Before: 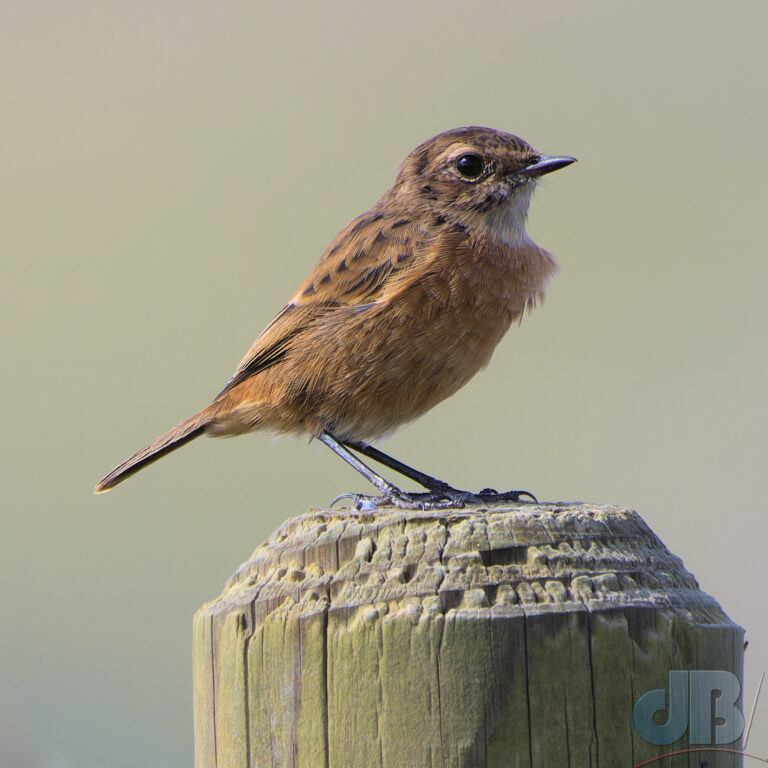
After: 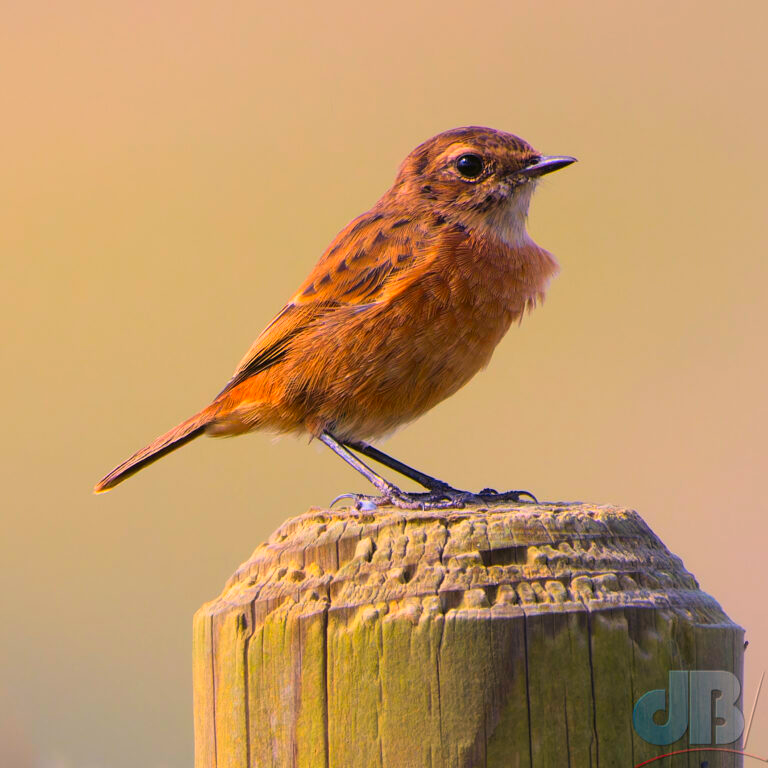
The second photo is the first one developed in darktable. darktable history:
color correction: saturation 1.8
white balance: red 1.127, blue 0.943
